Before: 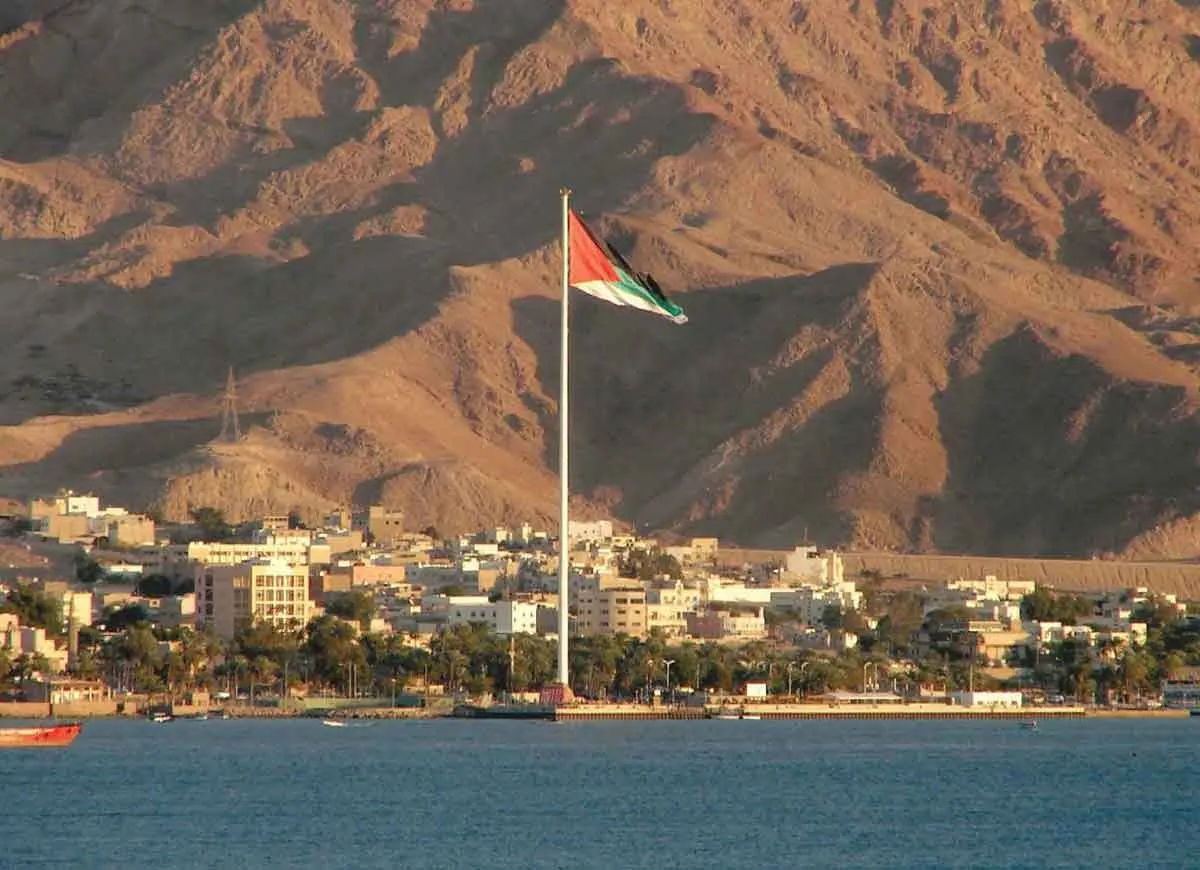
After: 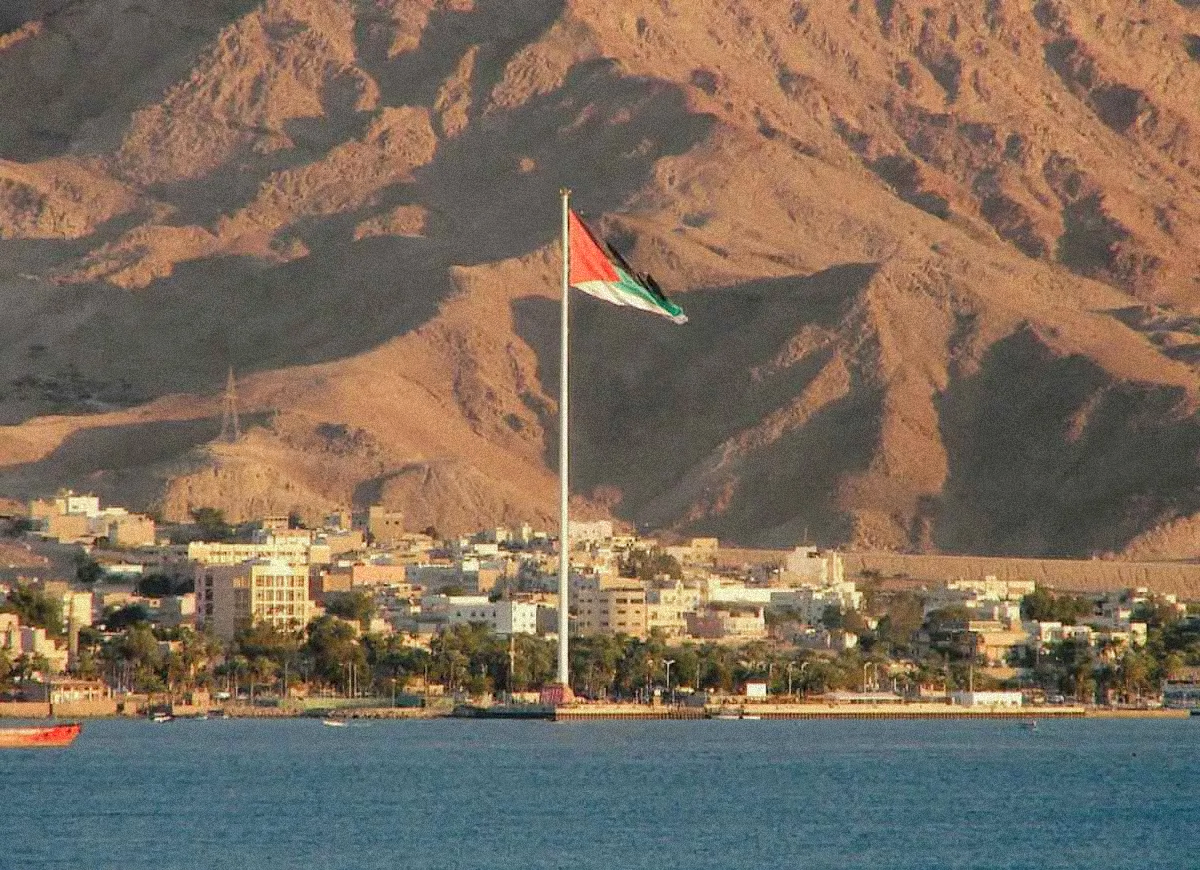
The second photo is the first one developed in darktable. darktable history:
exposure: exposure -0.116 EV, compensate exposure bias true, compensate highlight preservation false
grain: strength 35%, mid-tones bias 0%
base curve: curves: ch0 [(0, 0) (0.262, 0.32) (0.722, 0.705) (1, 1)]
